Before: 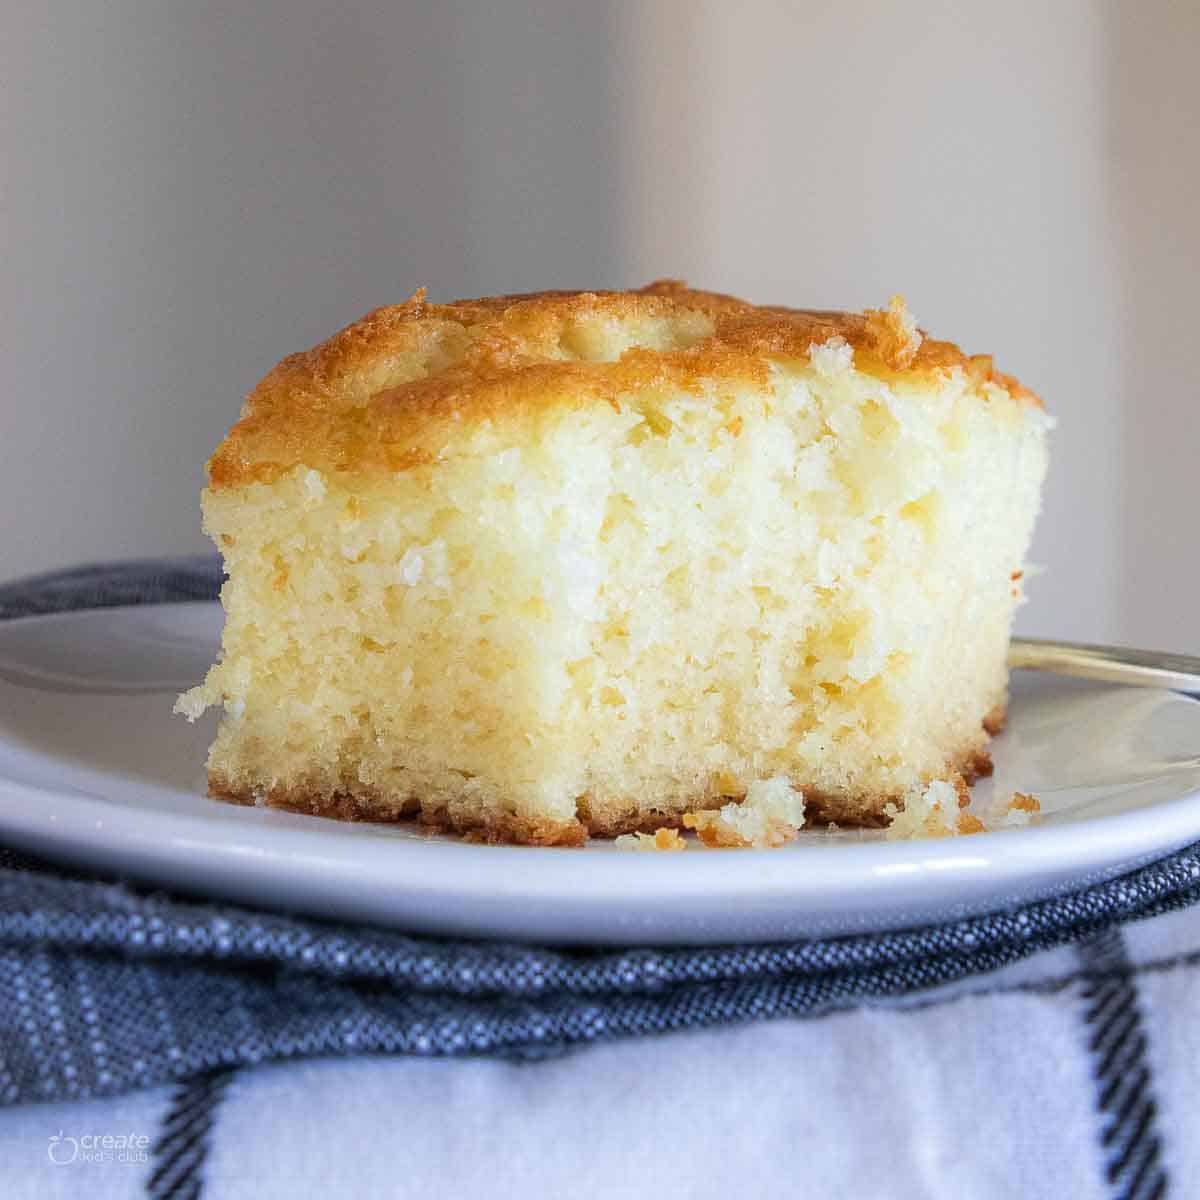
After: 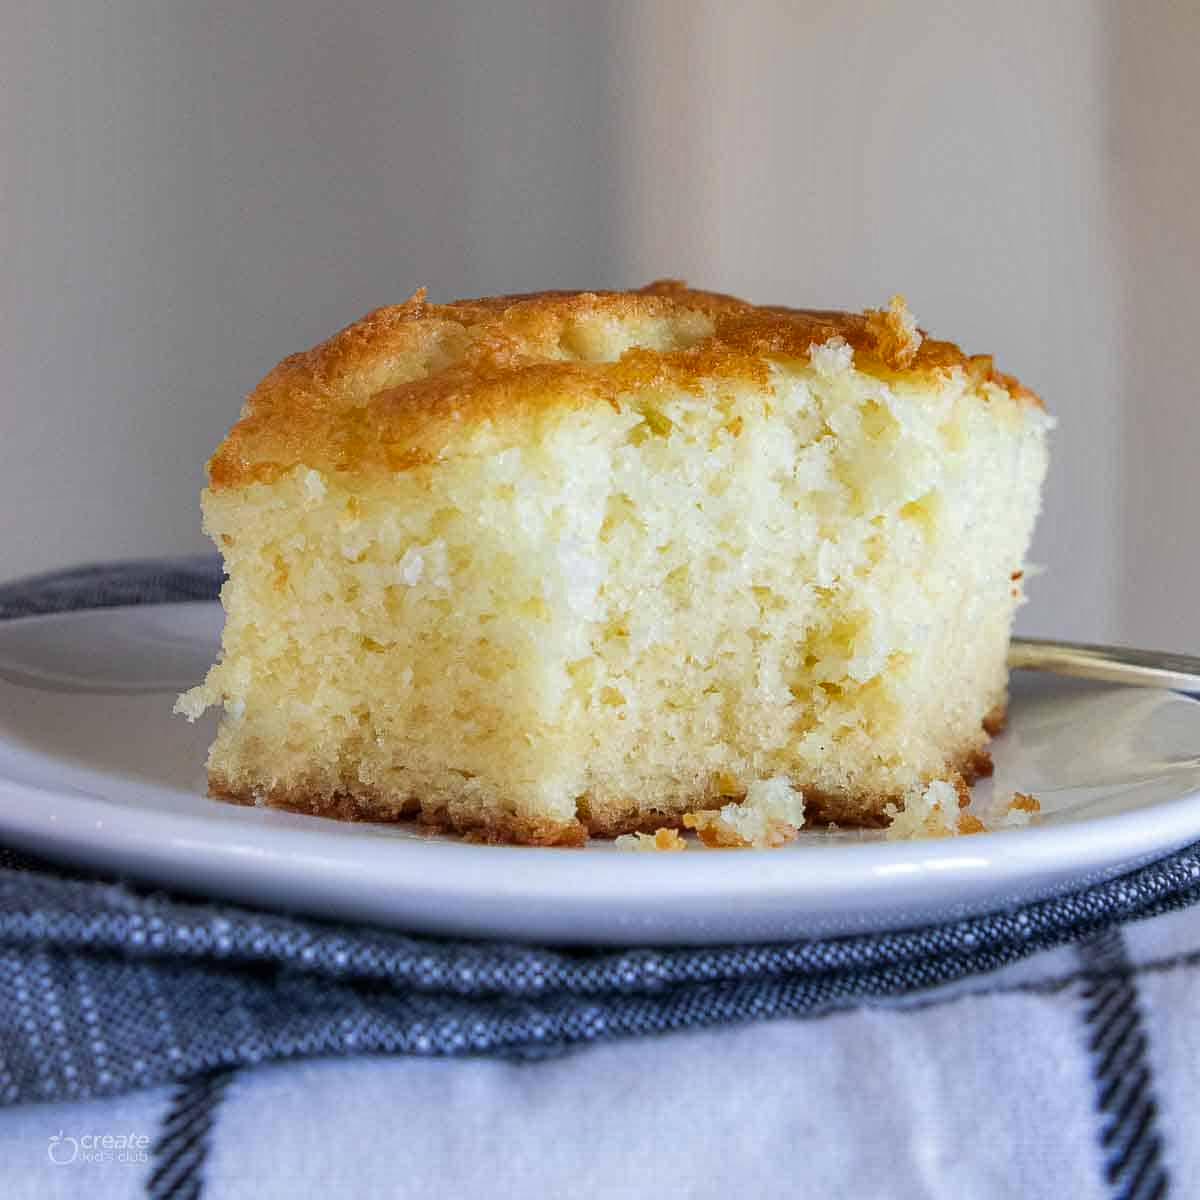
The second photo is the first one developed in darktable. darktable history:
shadows and highlights: shadows 40, highlights -54, highlights color adjustment 46%, low approximation 0.01, soften with gaussian
exposure: black level correction 0.001, exposure 0.014 EV, compensate highlight preservation false
